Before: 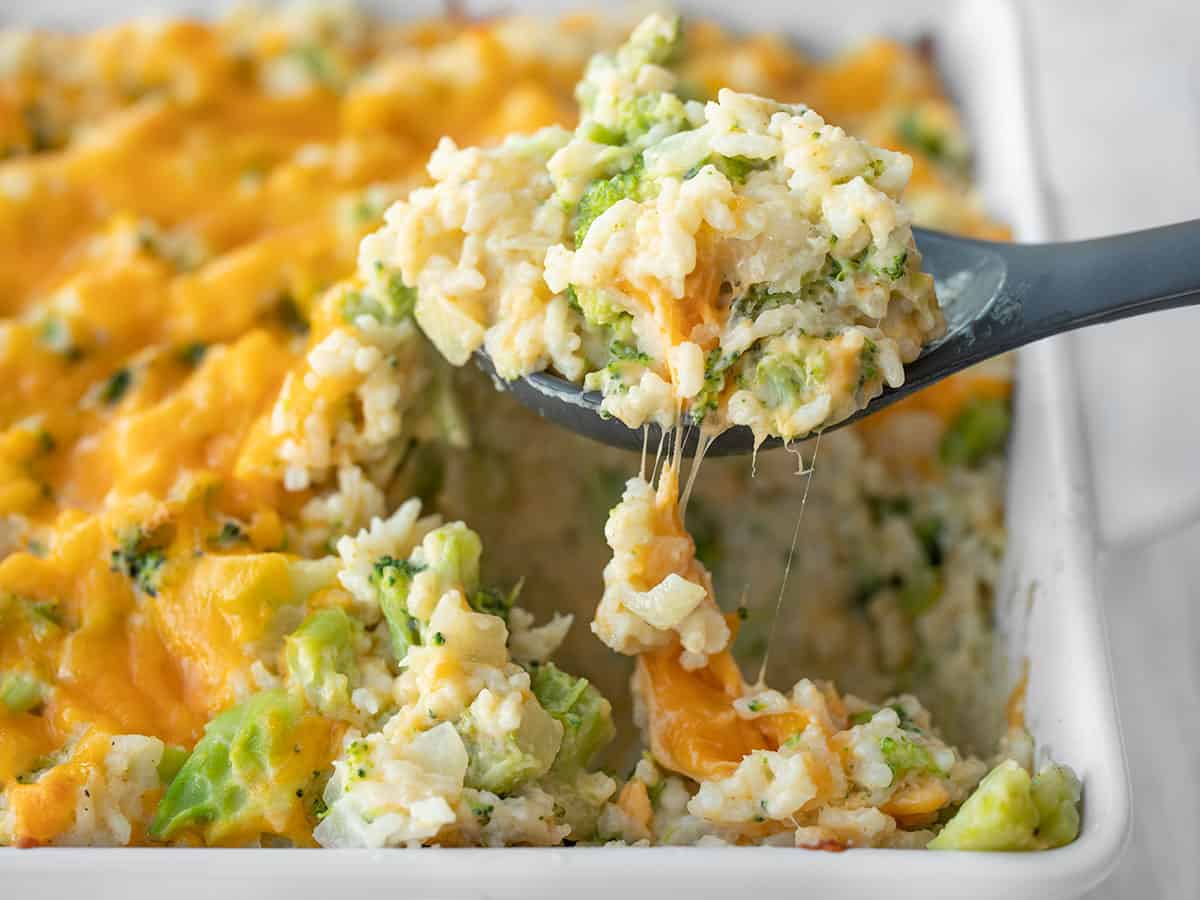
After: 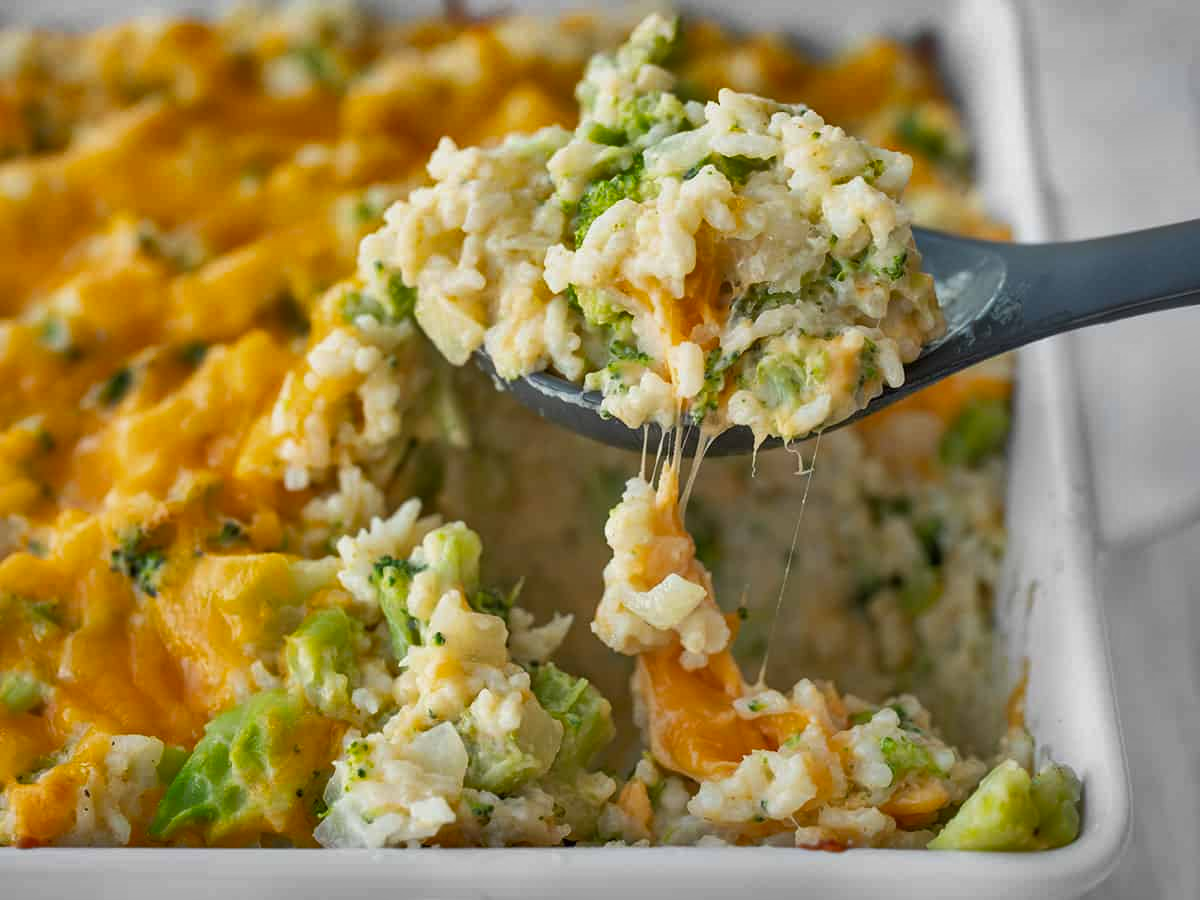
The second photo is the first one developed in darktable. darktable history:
shadows and highlights: white point adjustment -3.69, highlights -63.65, soften with gaussian
